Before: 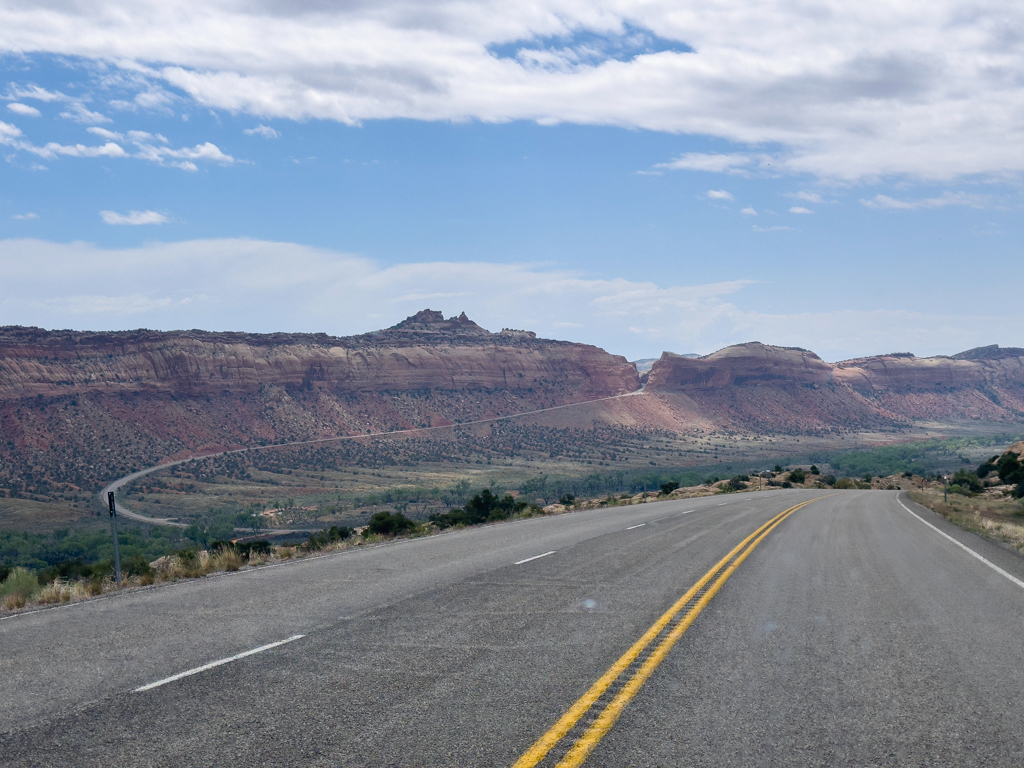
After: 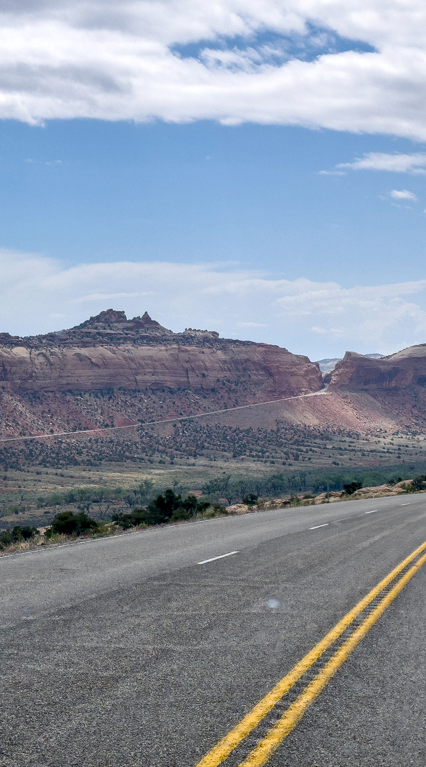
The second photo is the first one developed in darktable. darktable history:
crop: left 30.963%, right 27.387%
local contrast: detail 130%
tone equalizer: on, module defaults
